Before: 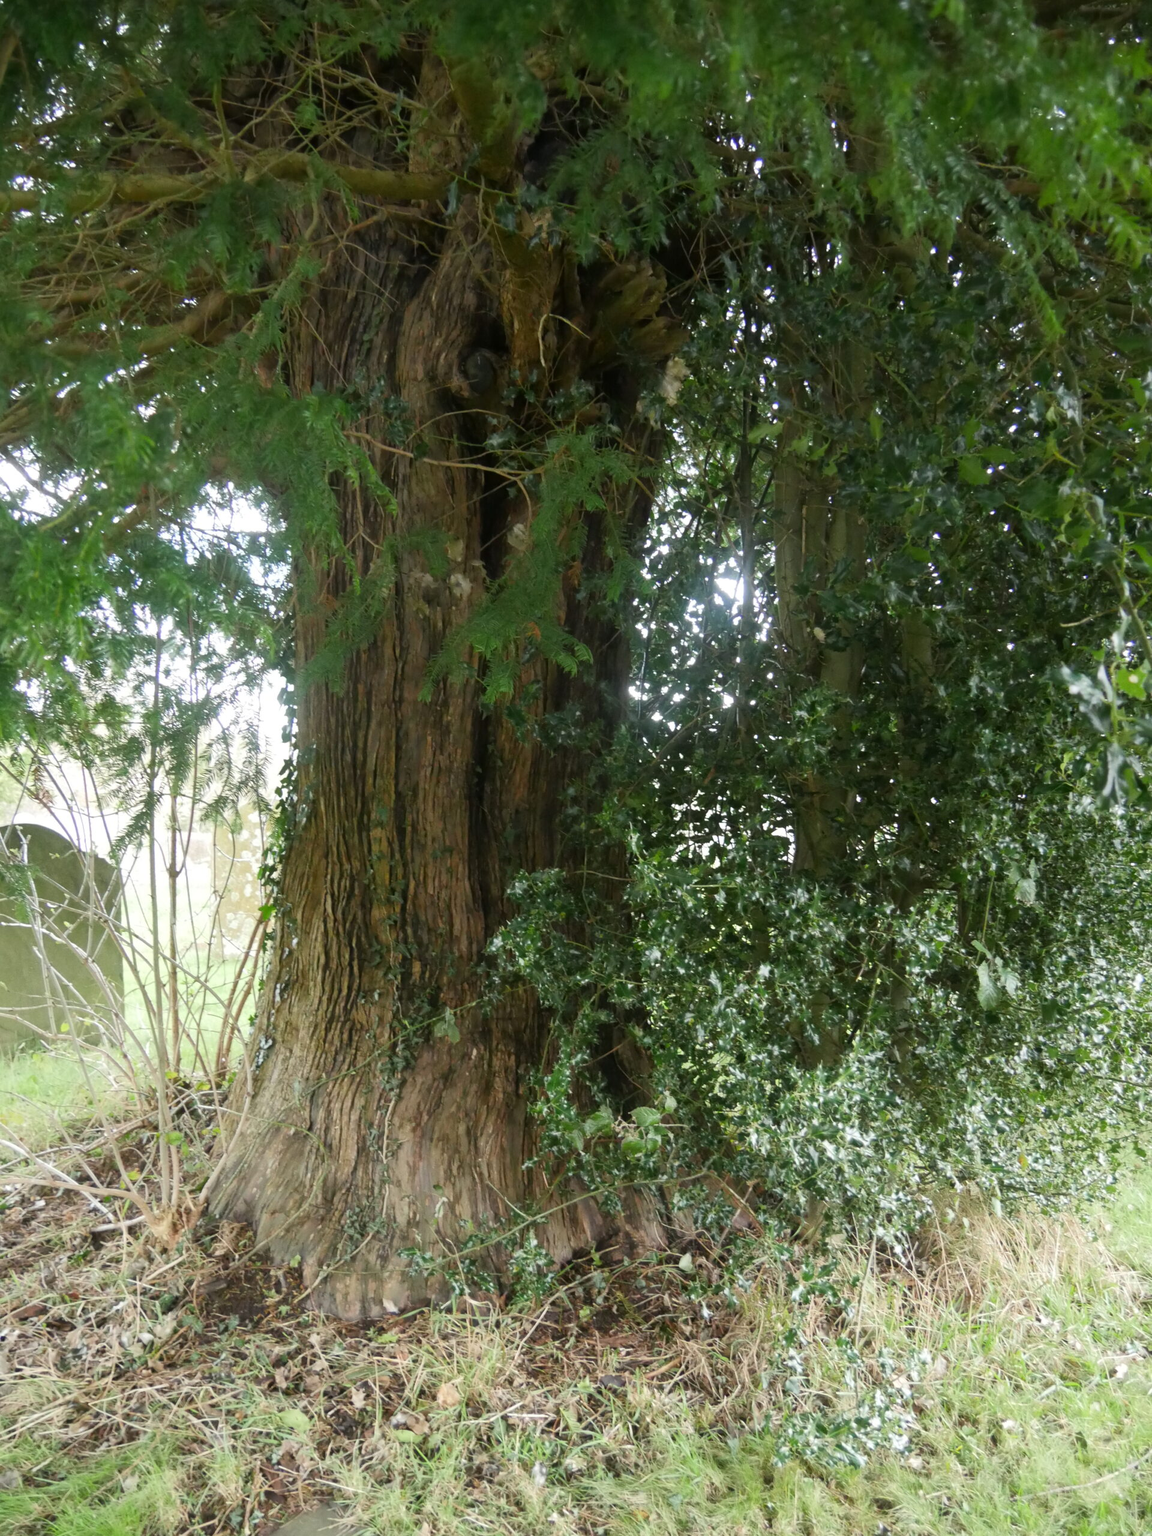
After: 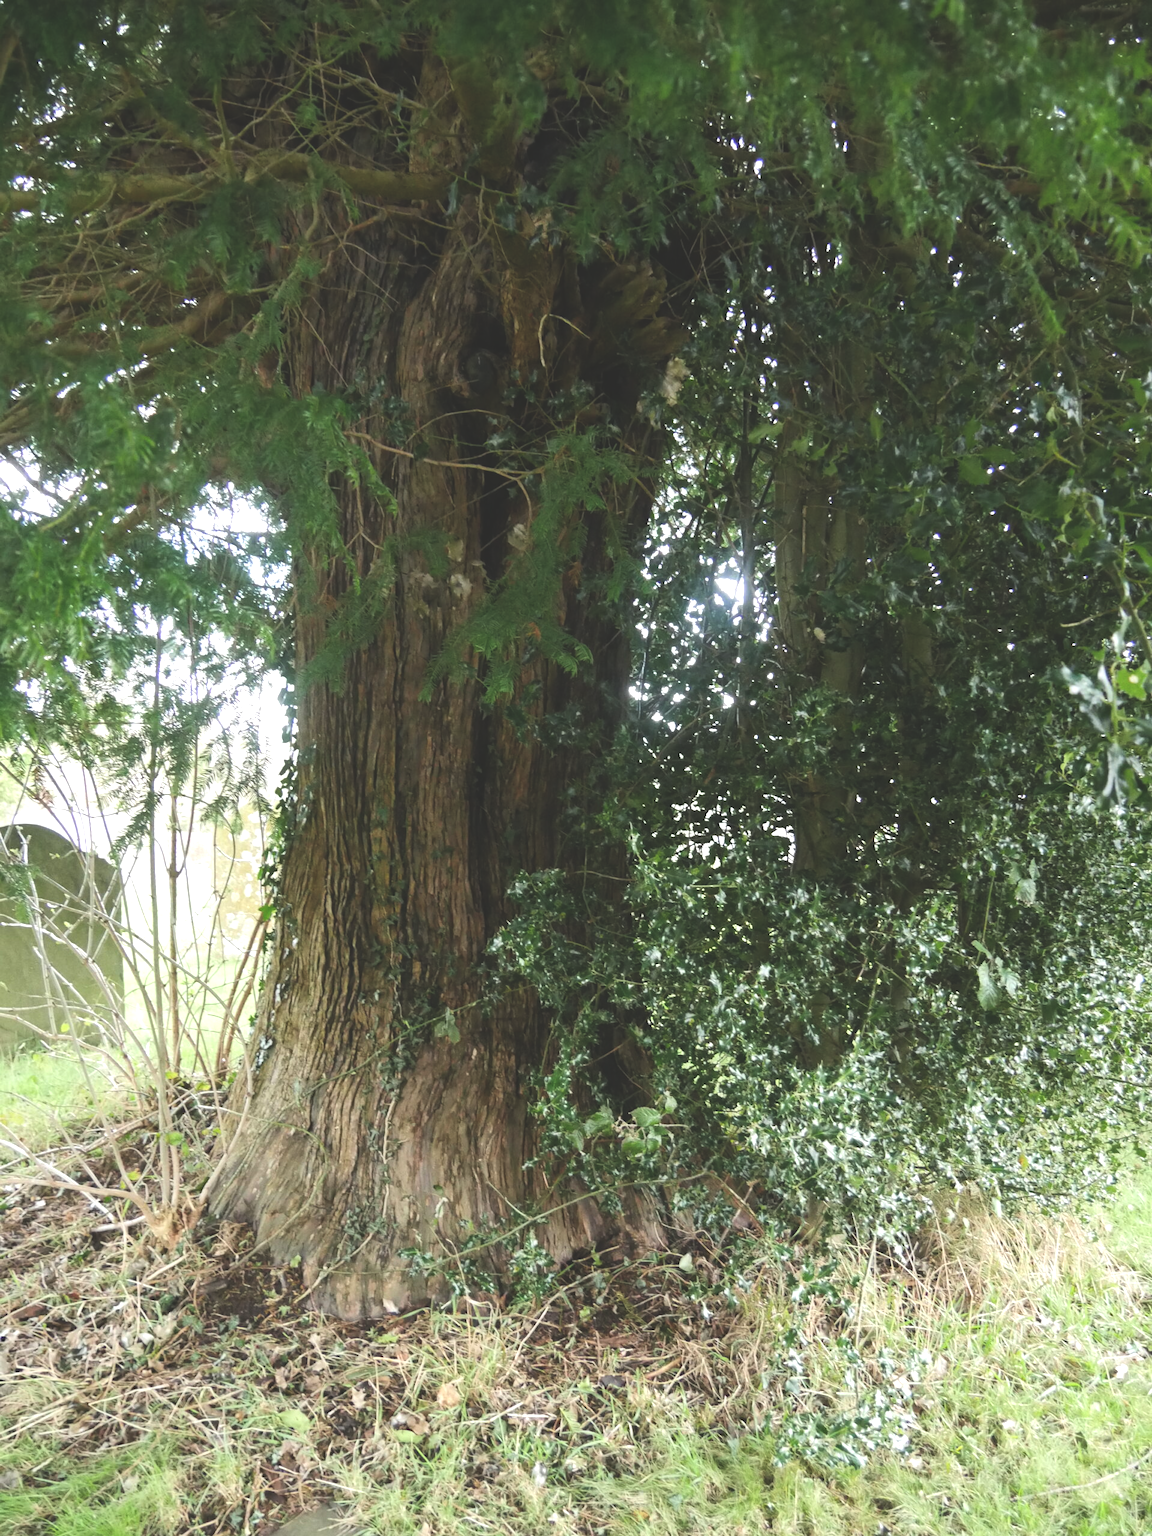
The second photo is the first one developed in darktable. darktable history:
exposure: black level correction -0.03, compensate highlight preservation false
tone equalizer: -8 EV -0.417 EV, -7 EV -0.389 EV, -6 EV -0.333 EV, -5 EV -0.222 EV, -3 EV 0.222 EV, -2 EV 0.333 EV, -1 EV 0.389 EV, +0 EV 0.417 EV, edges refinement/feathering 500, mask exposure compensation -1.57 EV, preserve details no
haze removal: compatibility mode true, adaptive false
